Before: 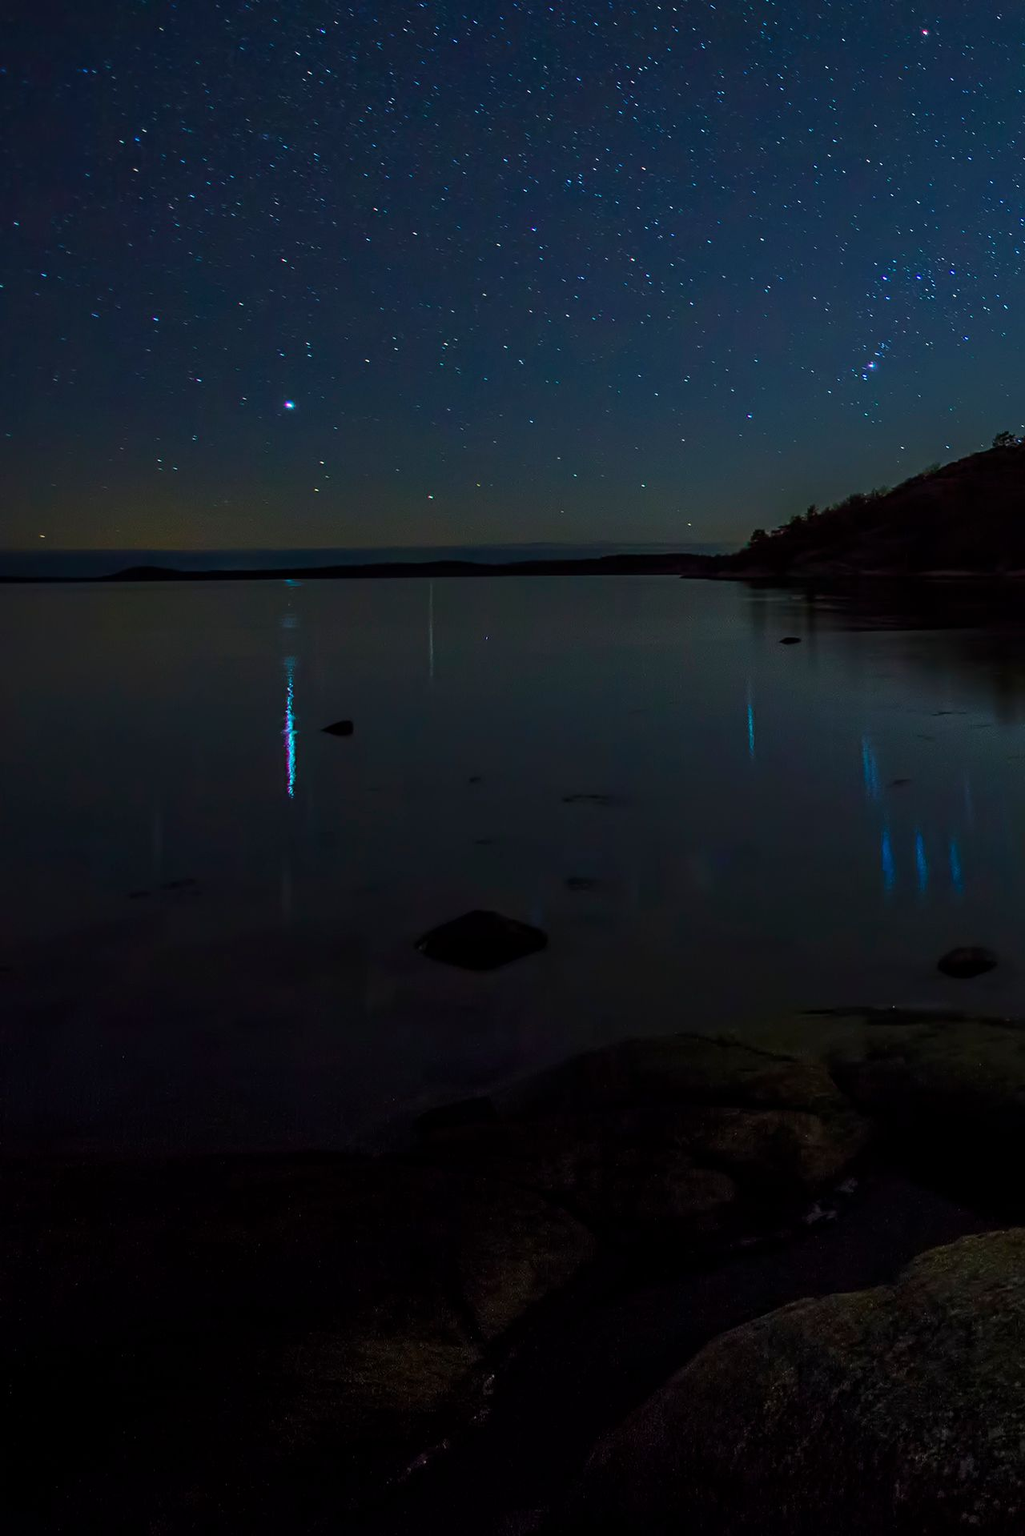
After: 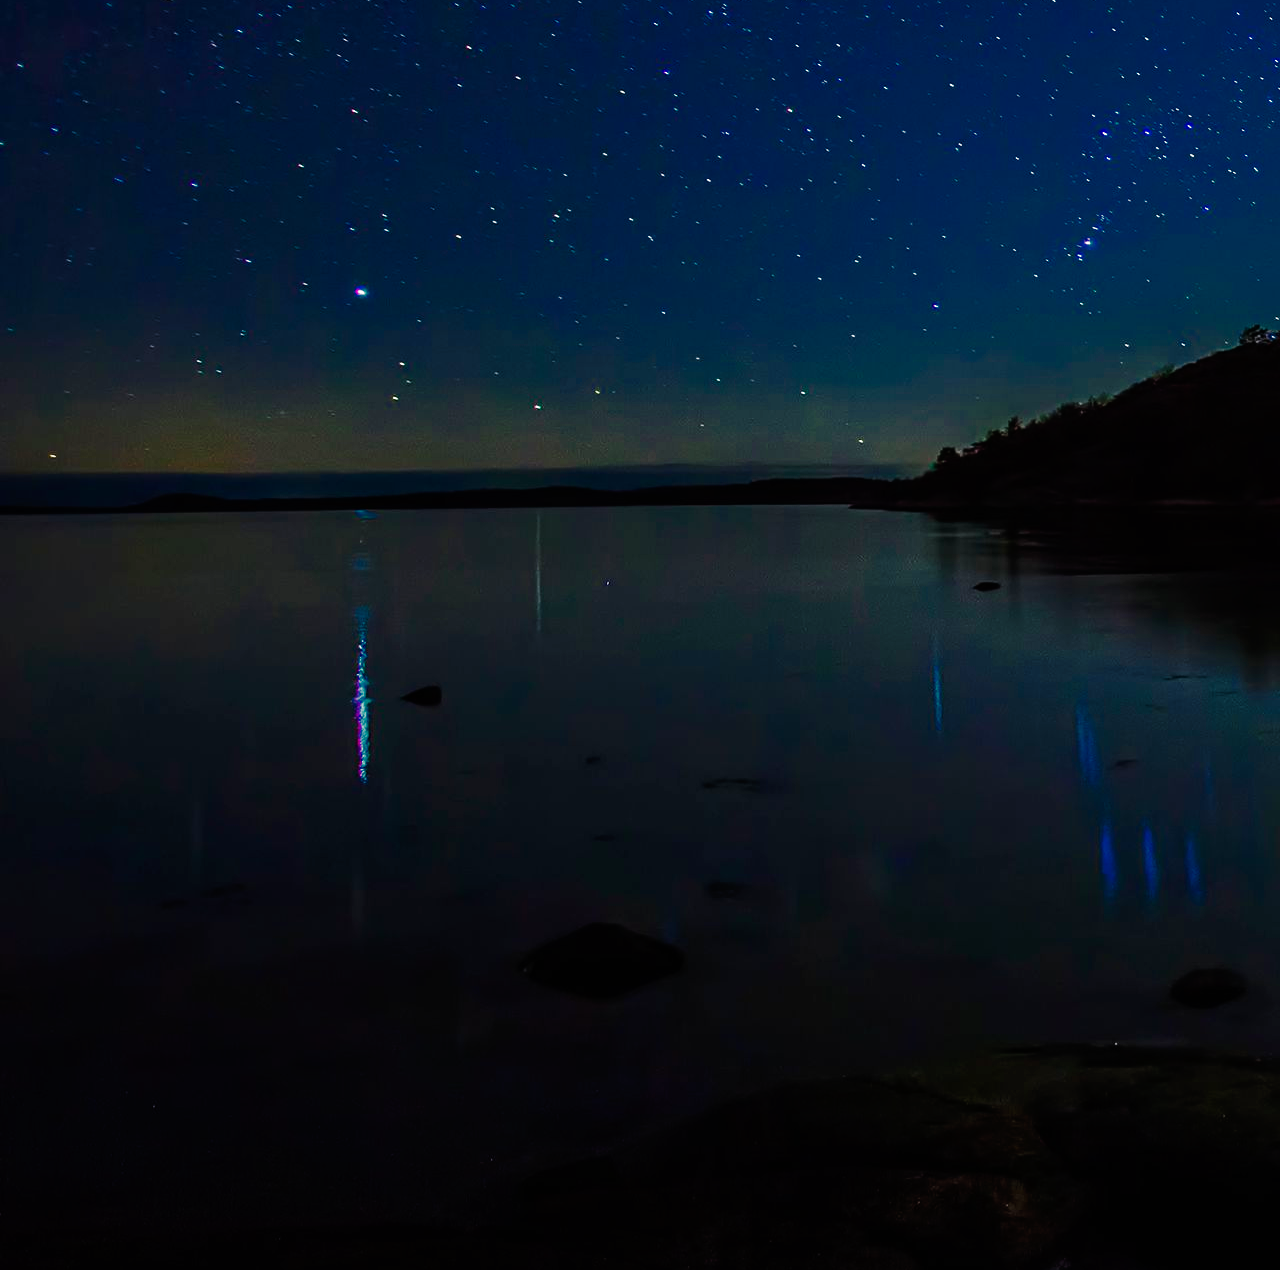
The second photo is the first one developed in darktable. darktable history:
crop: top 11.158%, bottom 22.639%
base curve: curves: ch0 [(0, 0) (0.007, 0.004) (0.027, 0.03) (0.046, 0.07) (0.207, 0.54) (0.442, 0.872) (0.673, 0.972) (1, 1)], preserve colors none
color zones: curves: ch0 [(0, 0.497) (0.143, 0.5) (0.286, 0.5) (0.429, 0.483) (0.571, 0.116) (0.714, -0.006) (0.857, 0.28) (1, 0.497)]
